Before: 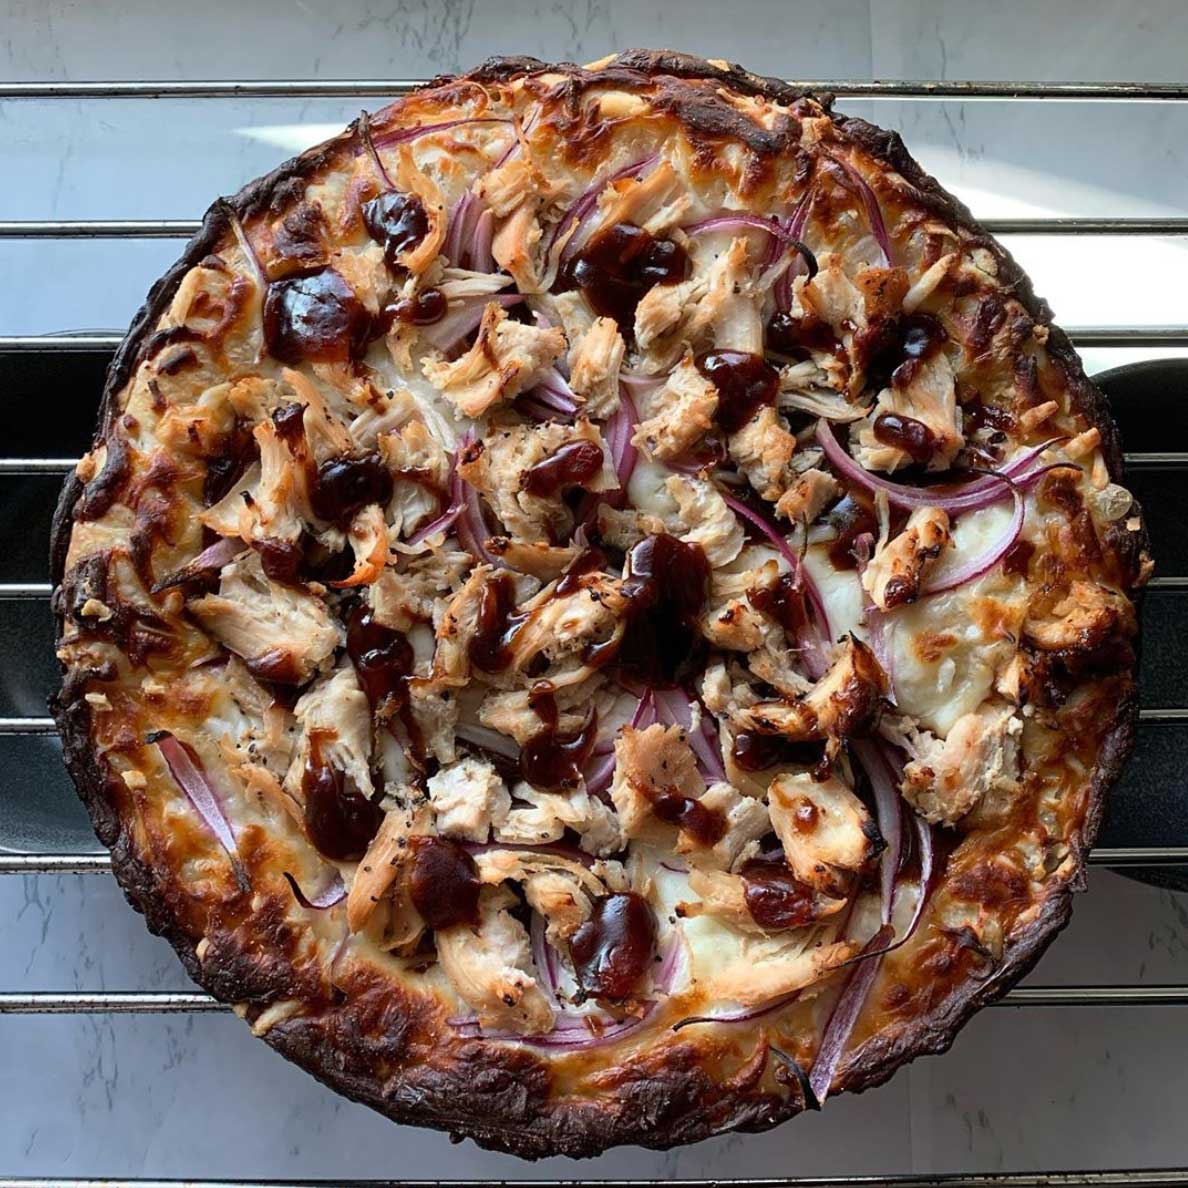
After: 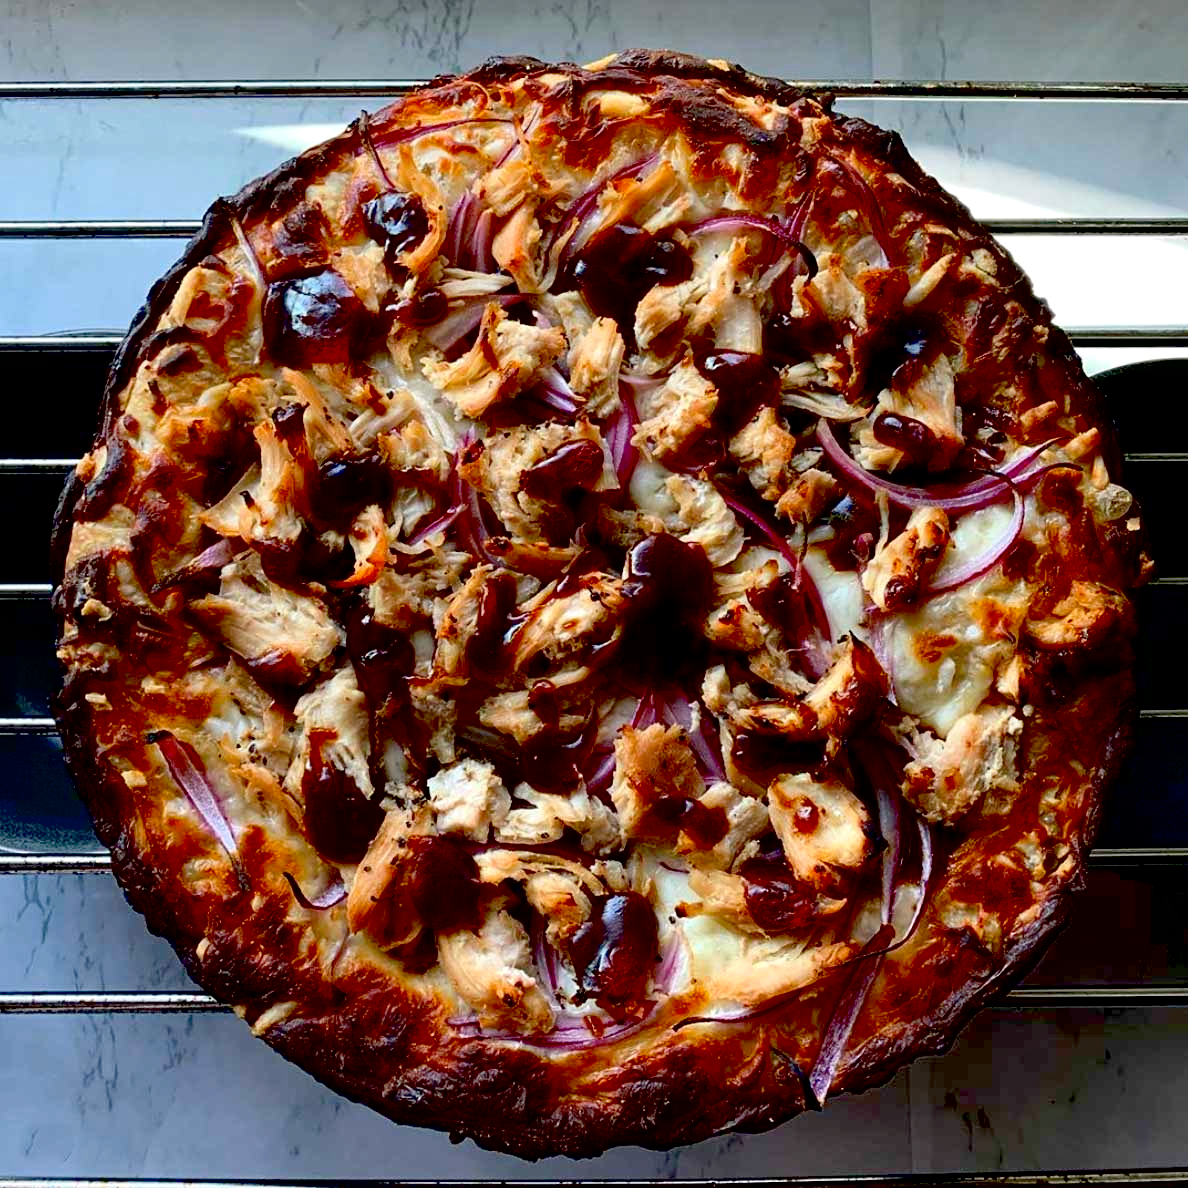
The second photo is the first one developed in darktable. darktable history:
contrast brightness saturation: contrast 0.076, saturation 0.197
local contrast: highlights 104%, shadows 97%, detail 119%, midtone range 0.2
exposure: black level correction 0.057, compensate highlight preservation false
